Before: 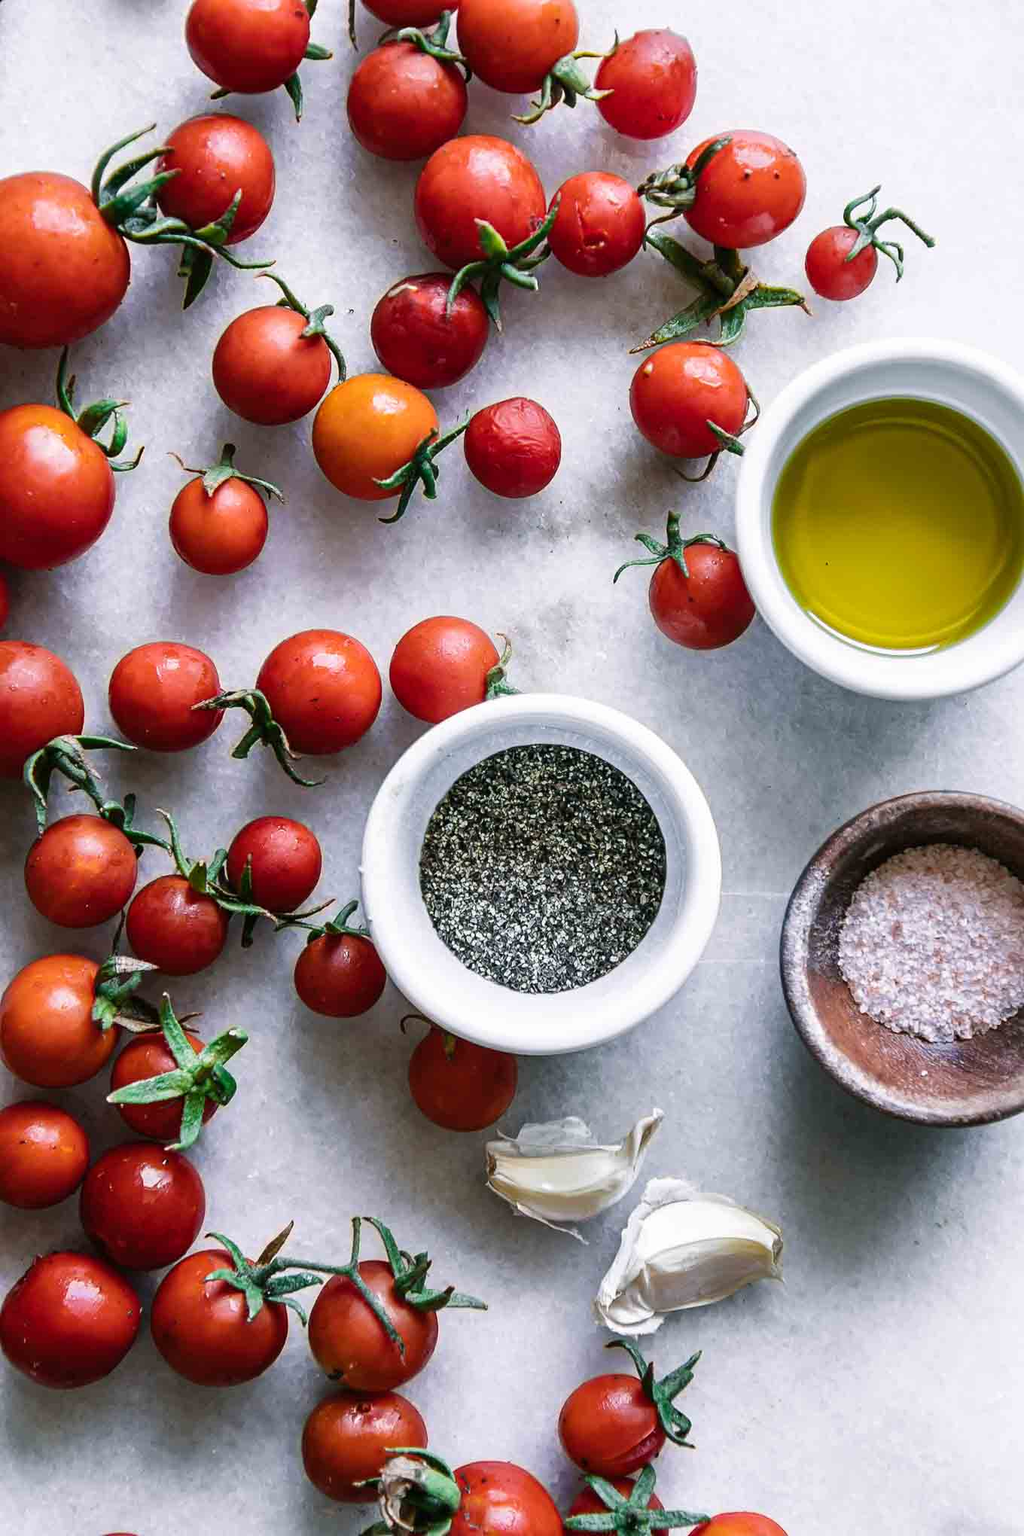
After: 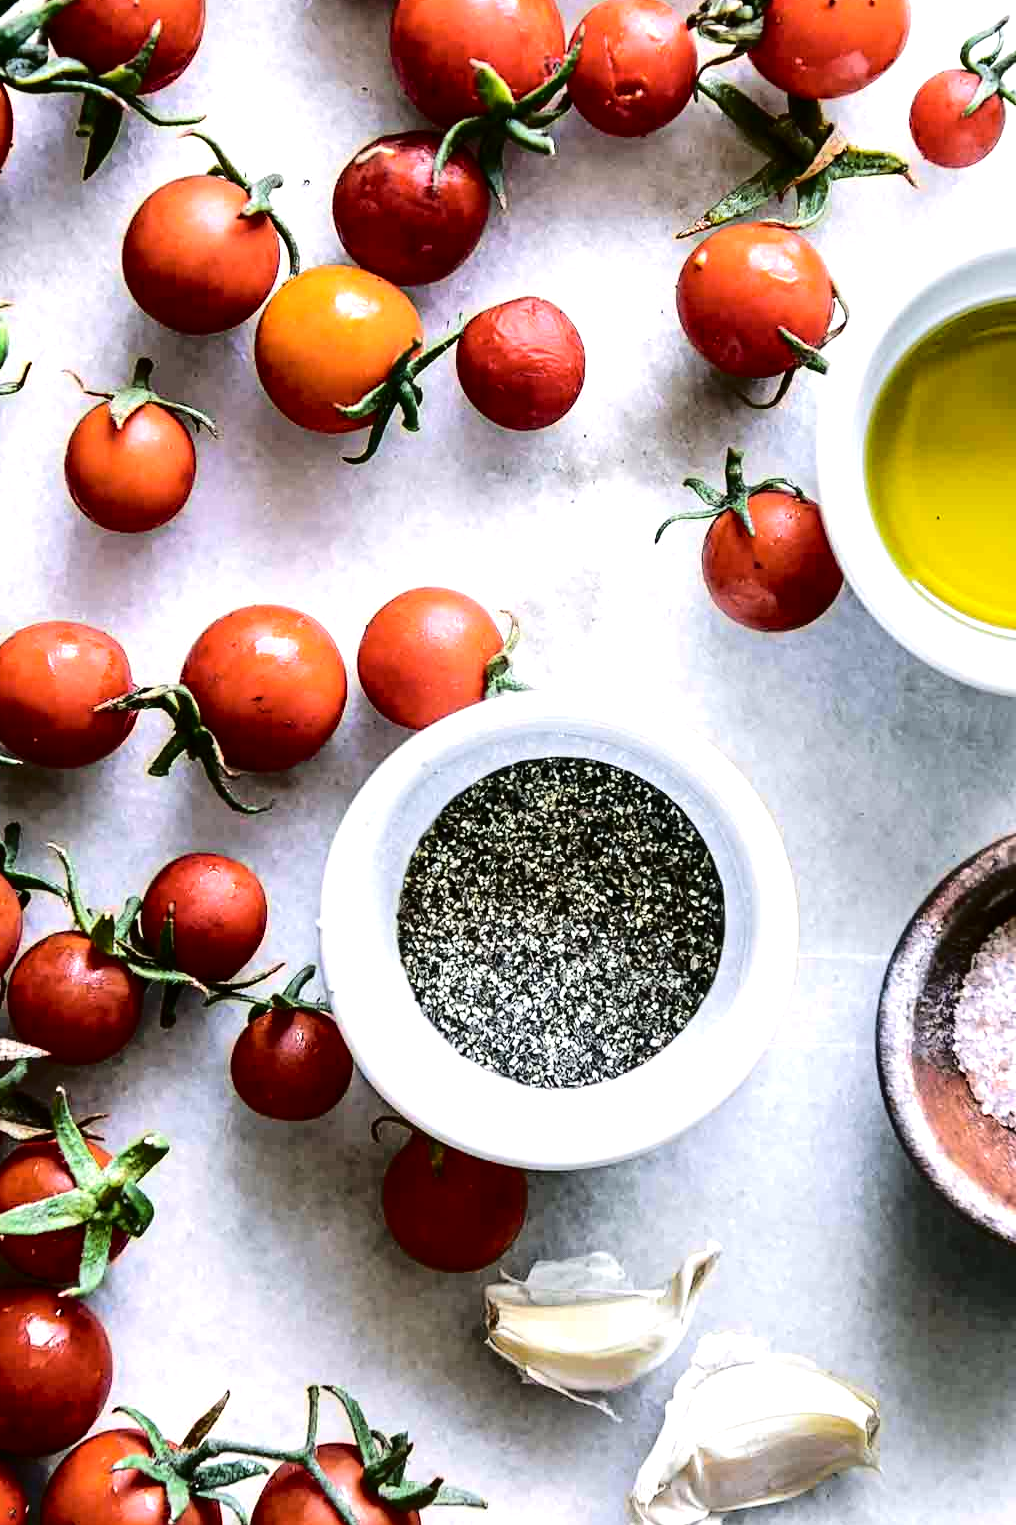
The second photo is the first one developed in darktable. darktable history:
tone curve: curves: ch0 [(0, 0) (0.058, 0.039) (0.168, 0.123) (0.282, 0.327) (0.45, 0.534) (0.676, 0.751) (0.89, 0.919) (1, 1)]; ch1 [(0, 0) (0.094, 0.081) (0.285, 0.299) (0.385, 0.403) (0.447, 0.455) (0.495, 0.496) (0.544, 0.552) (0.589, 0.612) (0.722, 0.728) (1, 1)]; ch2 [(0, 0) (0.257, 0.217) (0.43, 0.421) (0.498, 0.507) (0.531, 0.544) (0.56, 0.579) (0.625, 0.66) (1, 1)], color space Lab, independent channels, preserve colors none
tone equalizer: -8 EV -0.75 EV, -7 EV -0.7 EV, -6 EV -0.6 EV, -5 EV -0.4 EV, -3 EV 0.4 EV, -2 EV 0.6 EV, -1 EV 0.7 EV, +0 EV 0.75 EV, edges refinement/feathering 500, mask exposure compensation -1.57 EV, preserve details no
crop and rotate: left 11.831%, top 11.346%, right 13.429%, bottom 13.899%
